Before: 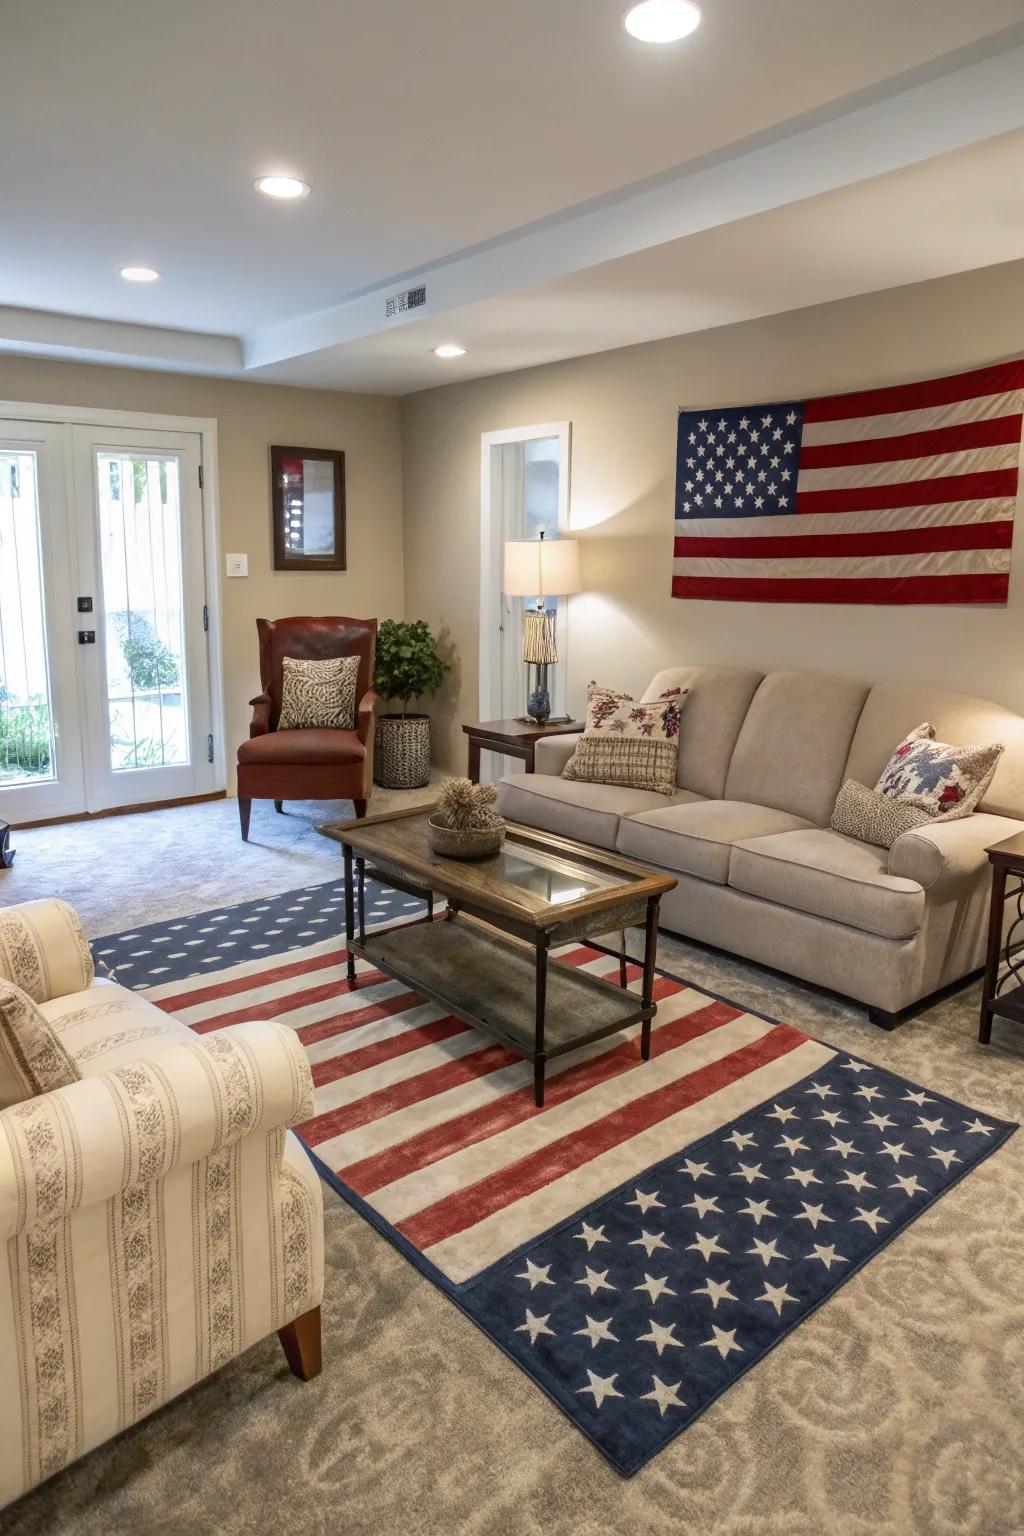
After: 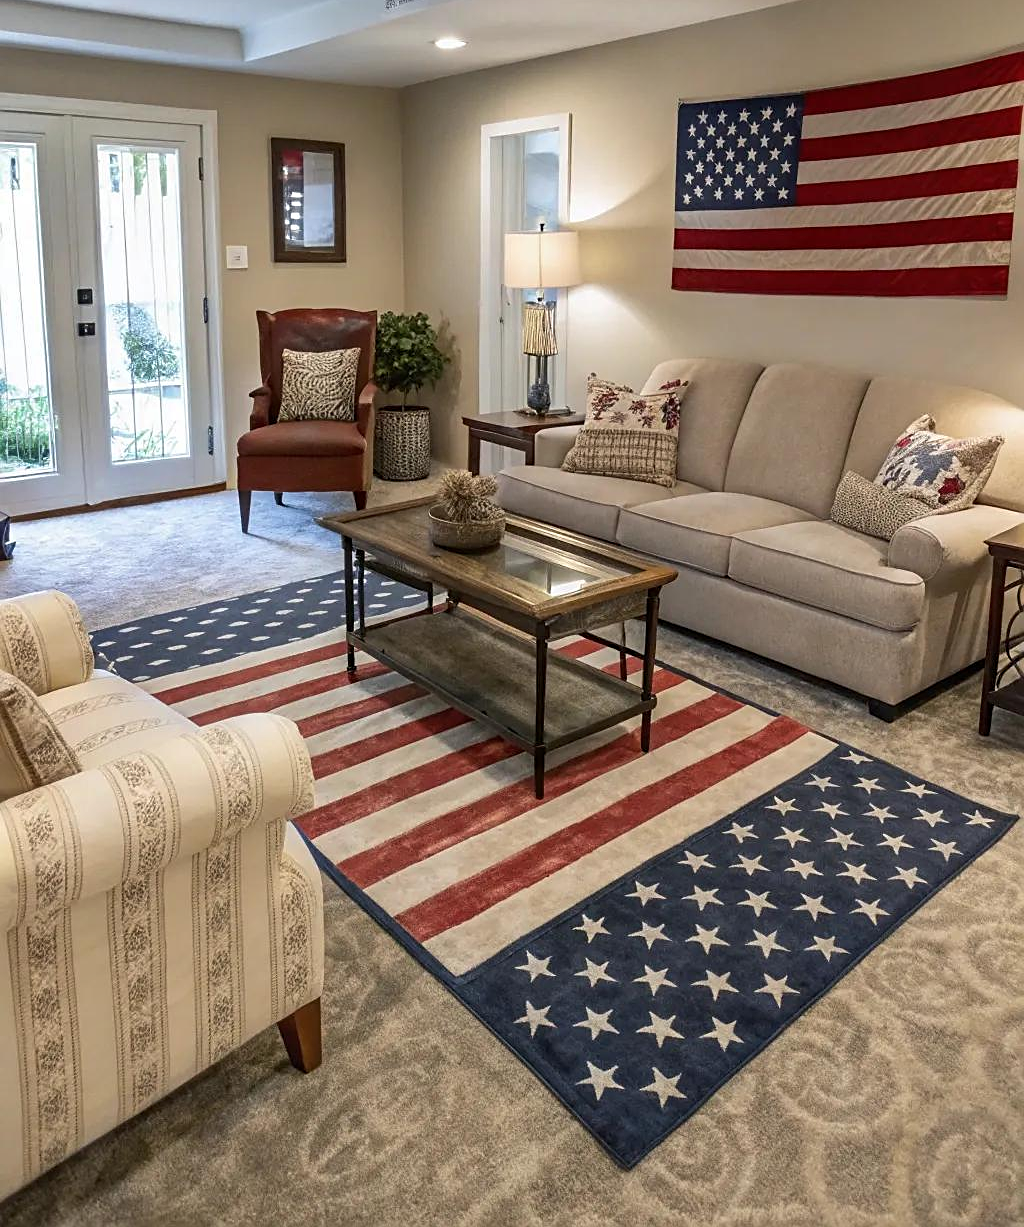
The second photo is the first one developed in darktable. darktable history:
crop and rotate: top 20.105%
sharpen: on, module defaults
shadows and highlights: soften with gaussian
